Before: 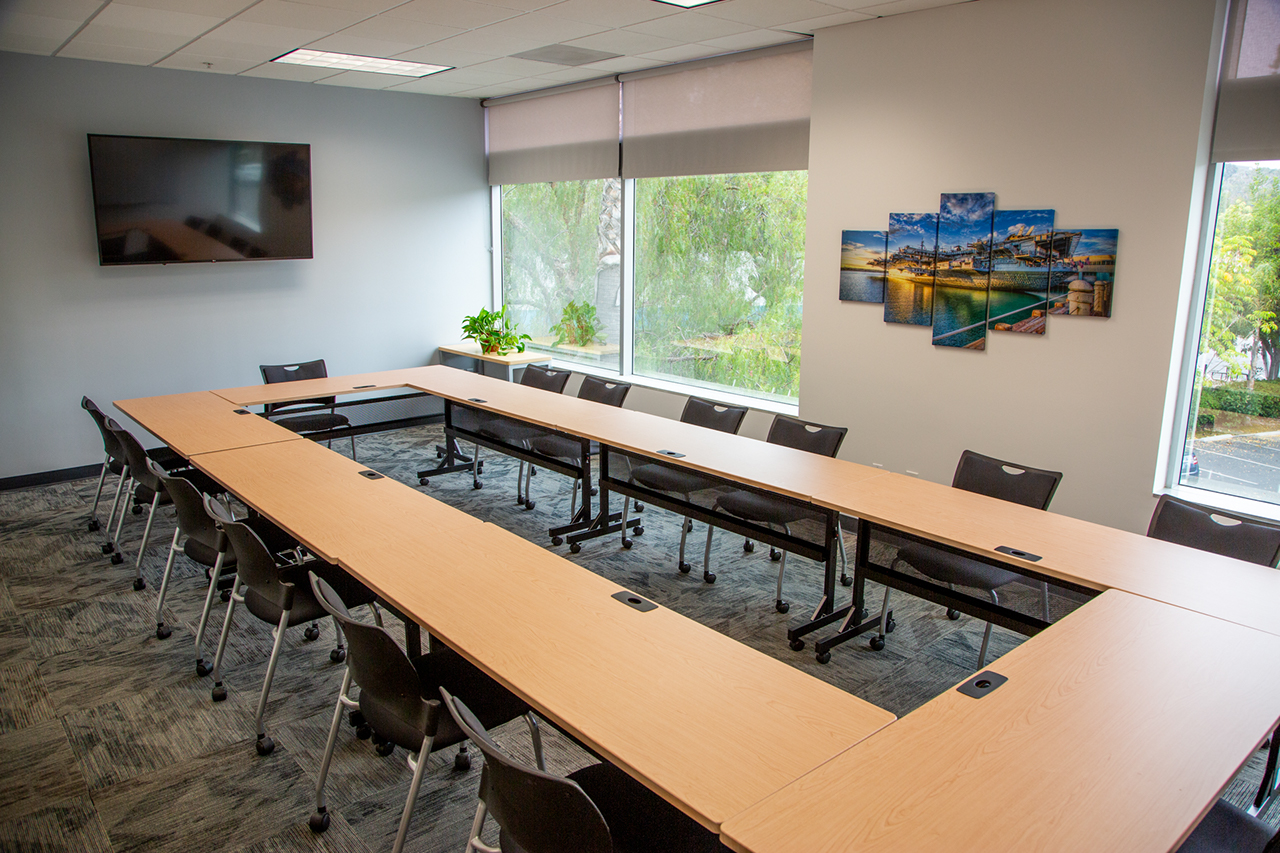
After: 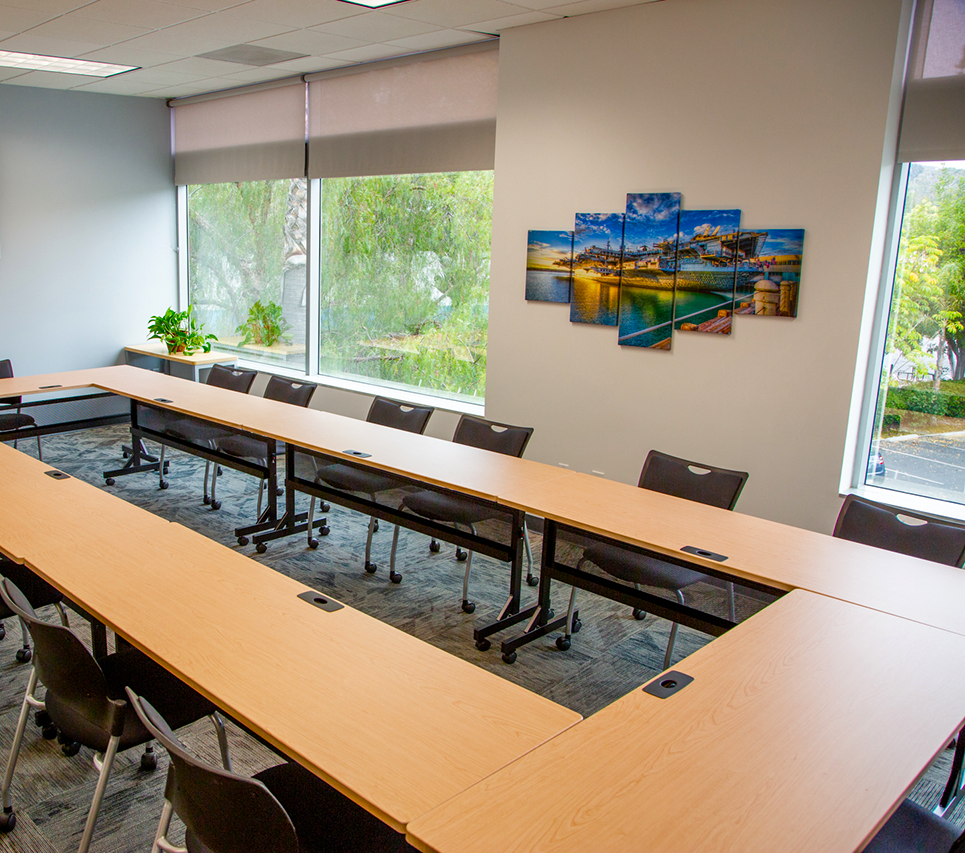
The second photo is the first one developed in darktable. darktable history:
color balance rgb: perceptual saturation grading › global saturation 35%, perceptual saturation grading › highlights -30%, perceptual saturation grading › shadows 35%, perceptual brilliance grading › global brilliance 3%, perceptual brilliance grading › highlights -3%, perceptual brilliance grading › shadows 3%
crop and rotate: left 24.6%
shadows and highlights: shadows 49, highlights -41, soften with gaussian
